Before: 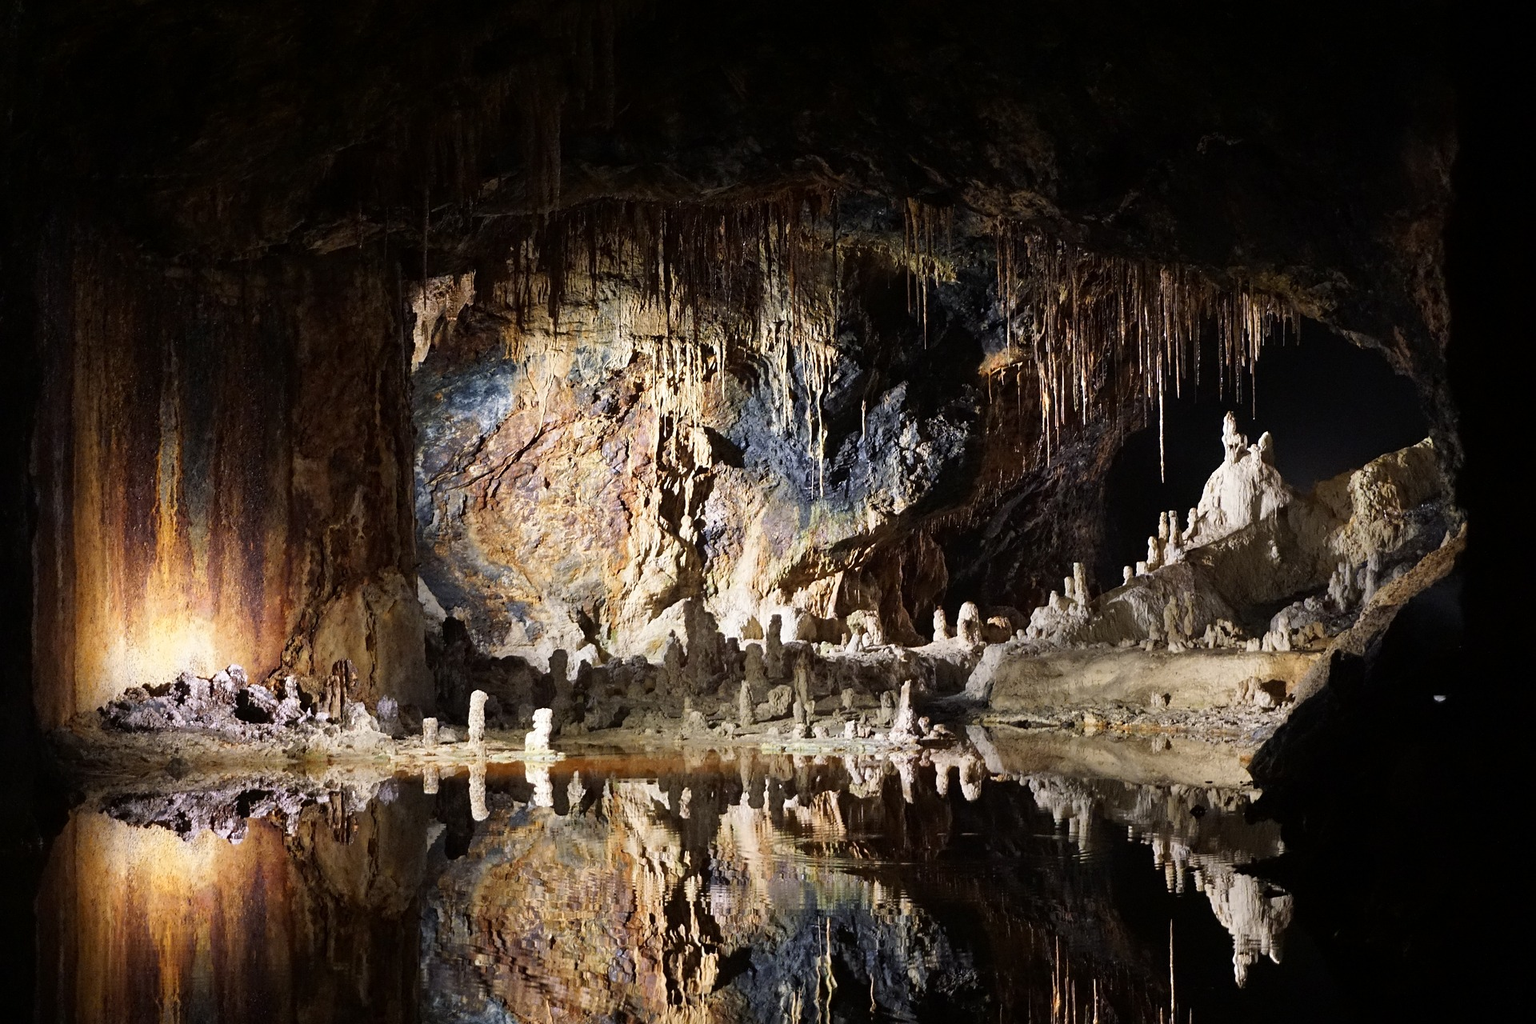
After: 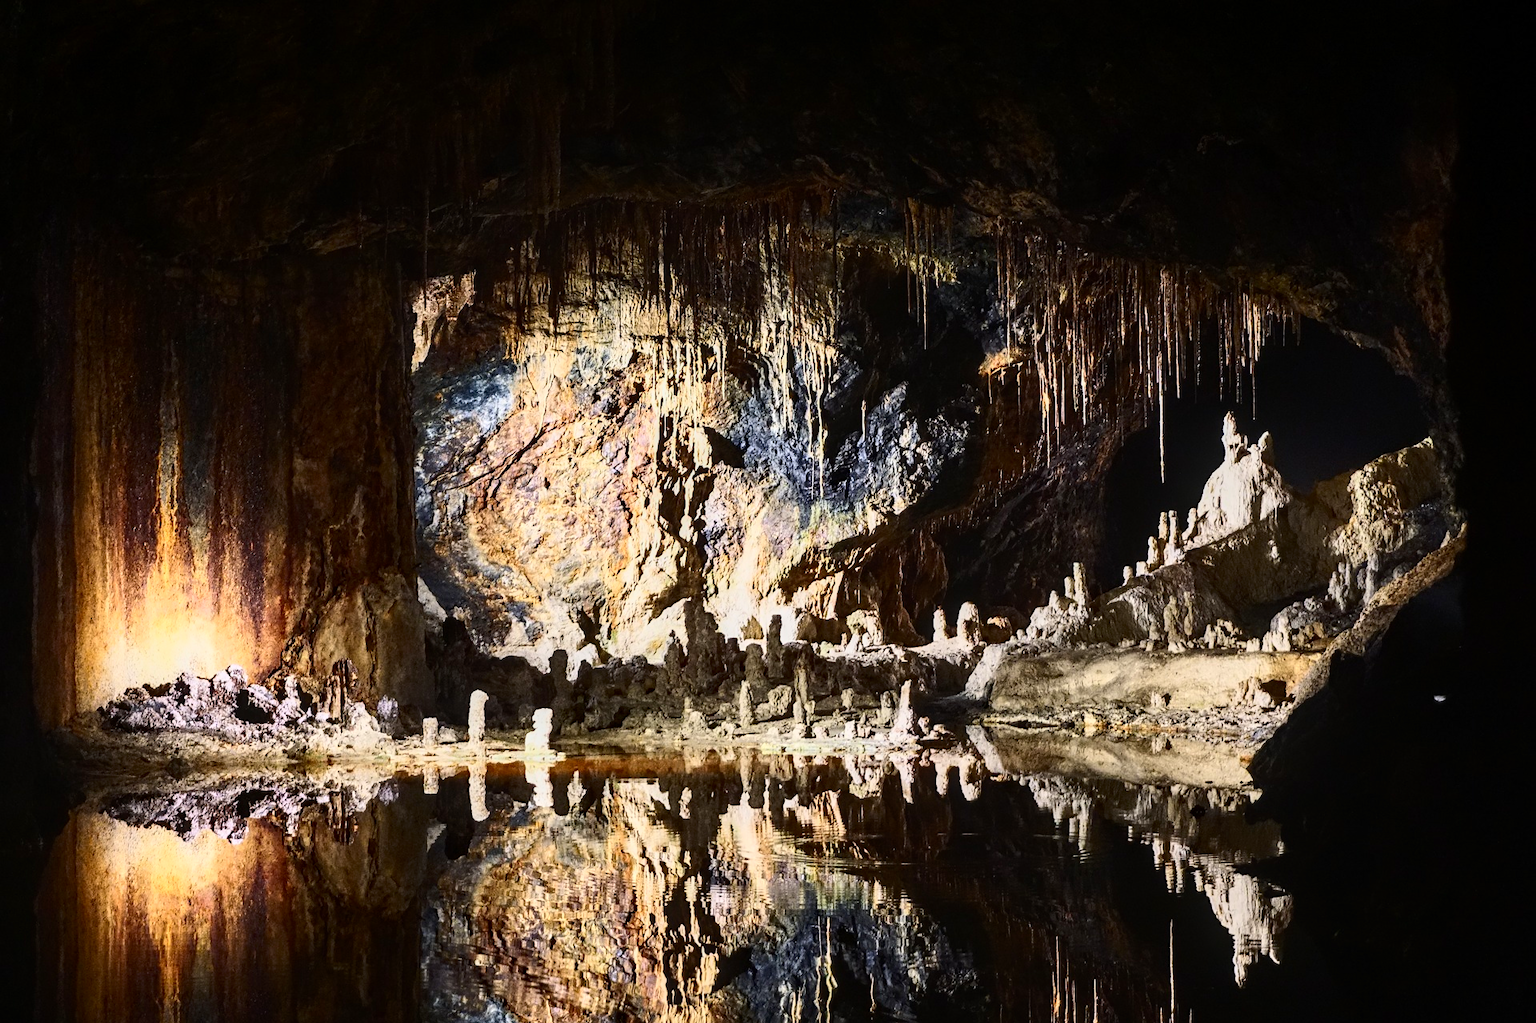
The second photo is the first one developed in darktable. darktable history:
local contrast: on, module defaults
contrast brightness saturation: contrast 0.402, brightness 0.11, saturation 0.208
crop: bottom 0.061%
